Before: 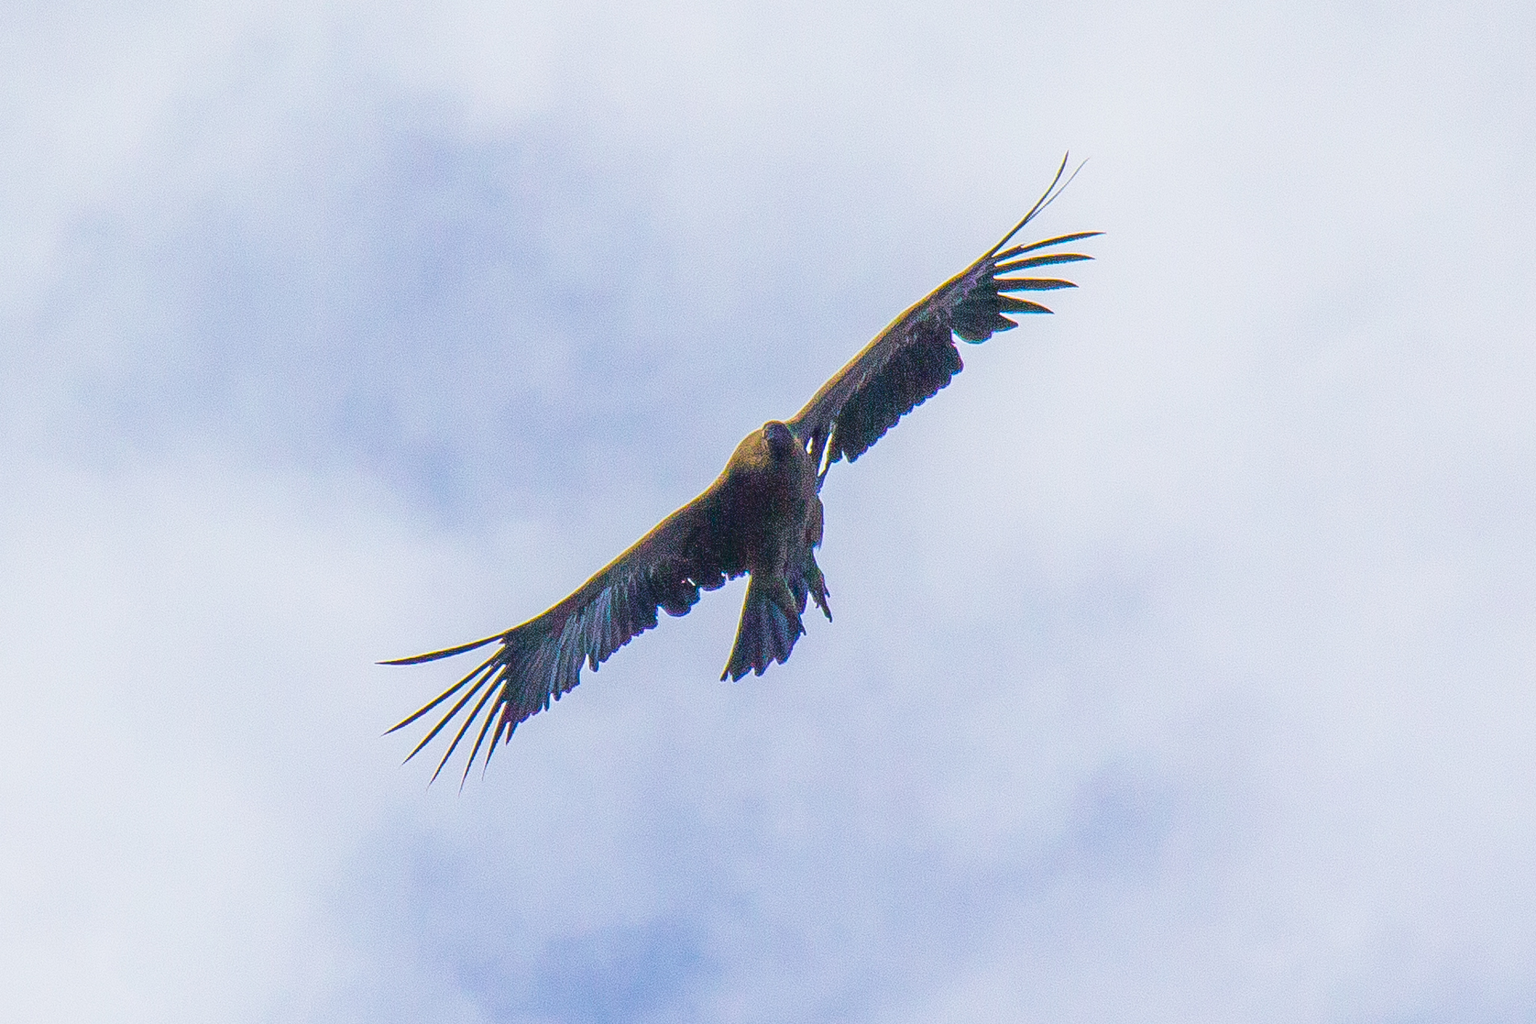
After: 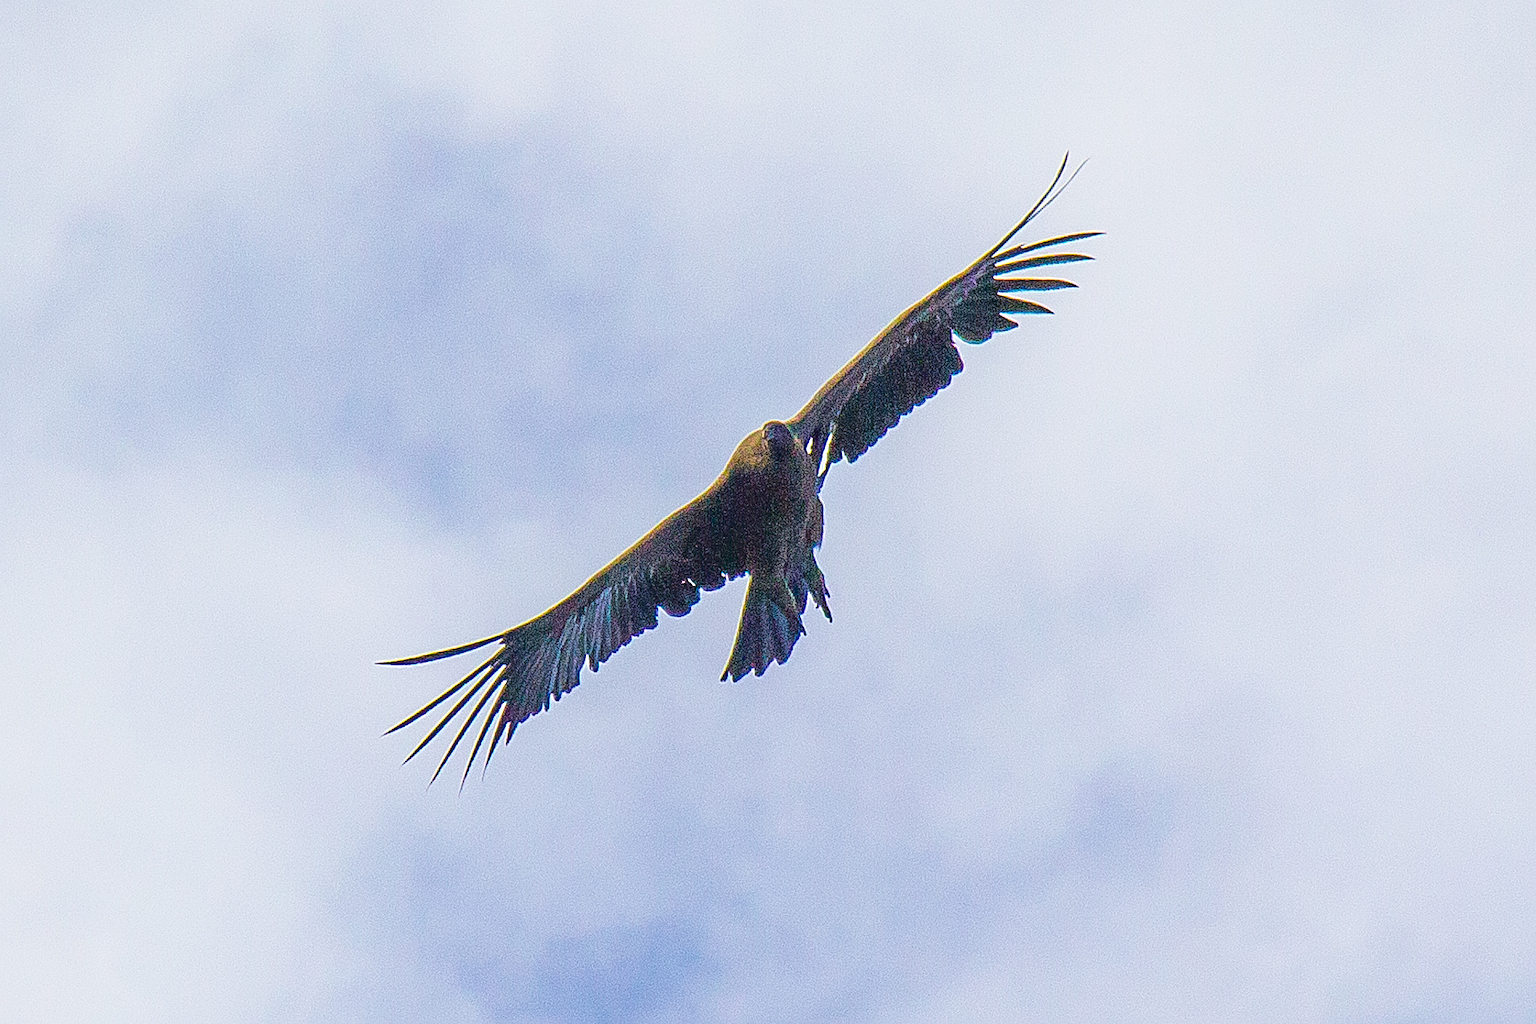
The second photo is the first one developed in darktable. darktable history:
sharpen: radius 2.759
